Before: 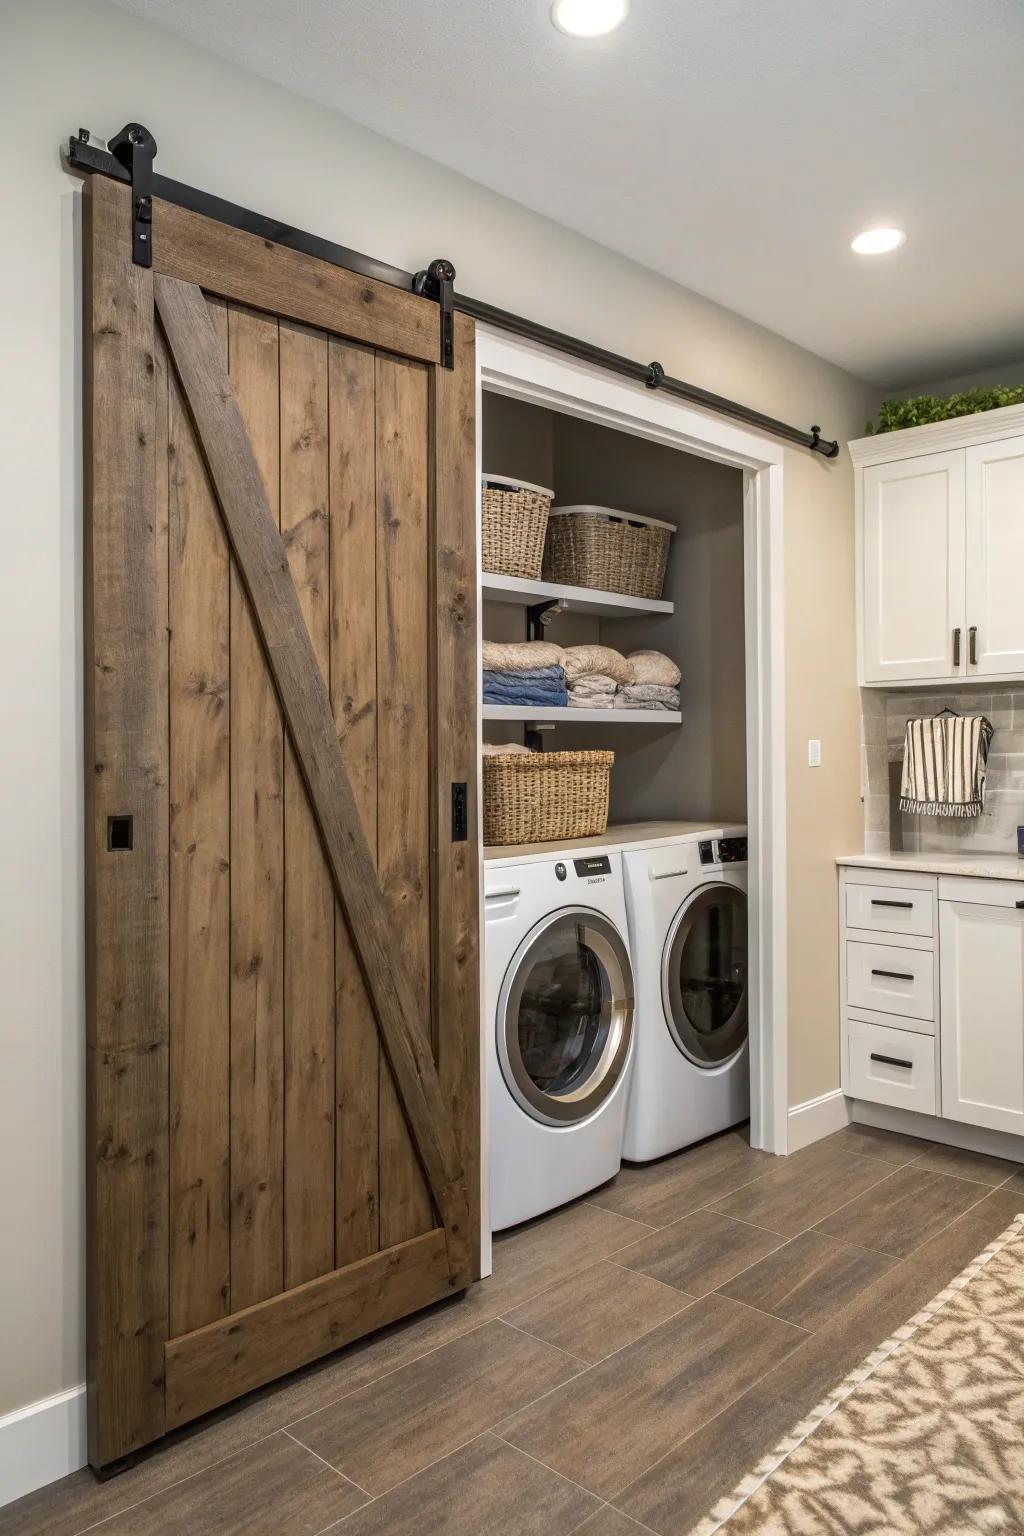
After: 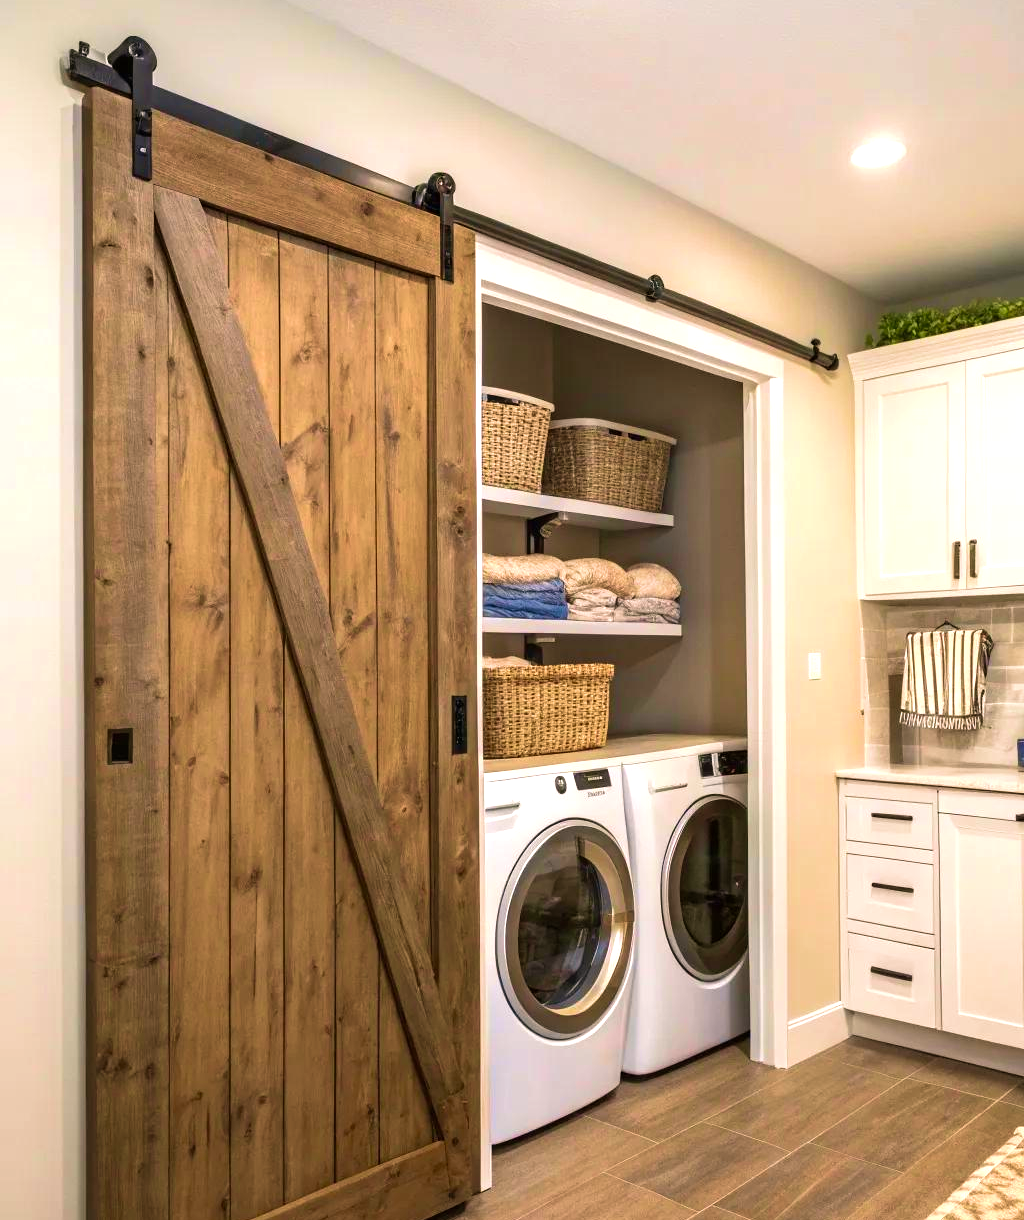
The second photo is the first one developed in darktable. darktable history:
levels: levels [0, 0.43, 0.859]
crop and rotate: top 5.668%, bottom 14.863%
velvia: strength 45.5%
color correction: highlights a* 3.3, highlights b* 2.07, saturation 1.22
